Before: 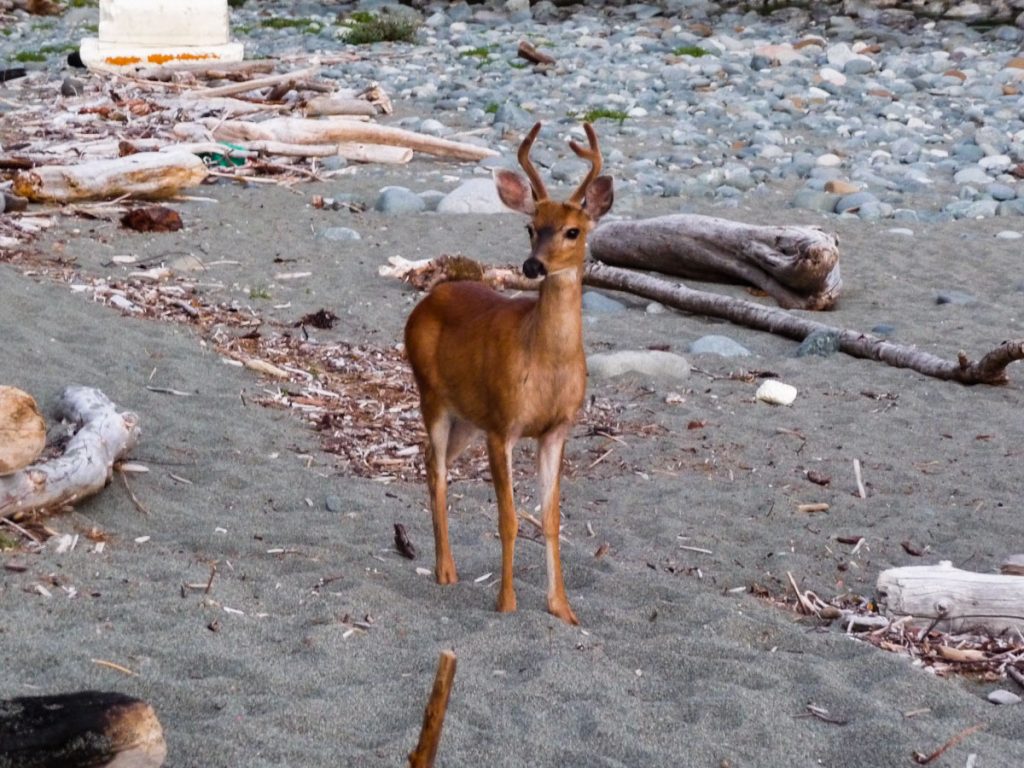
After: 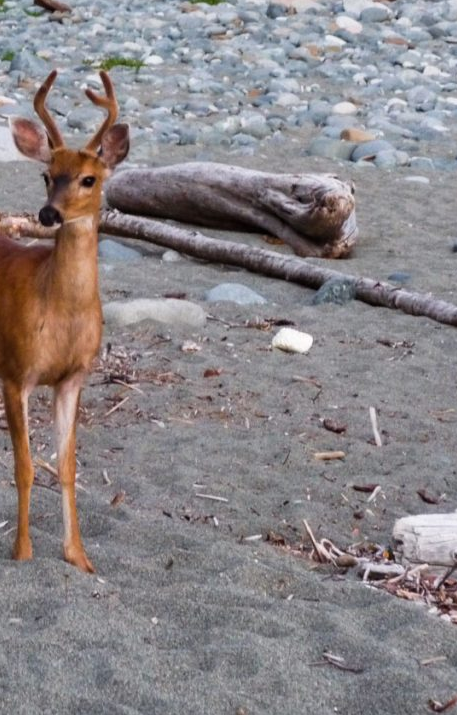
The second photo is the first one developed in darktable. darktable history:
crop: left 47.349%, top 6.842%, right 7.943%
